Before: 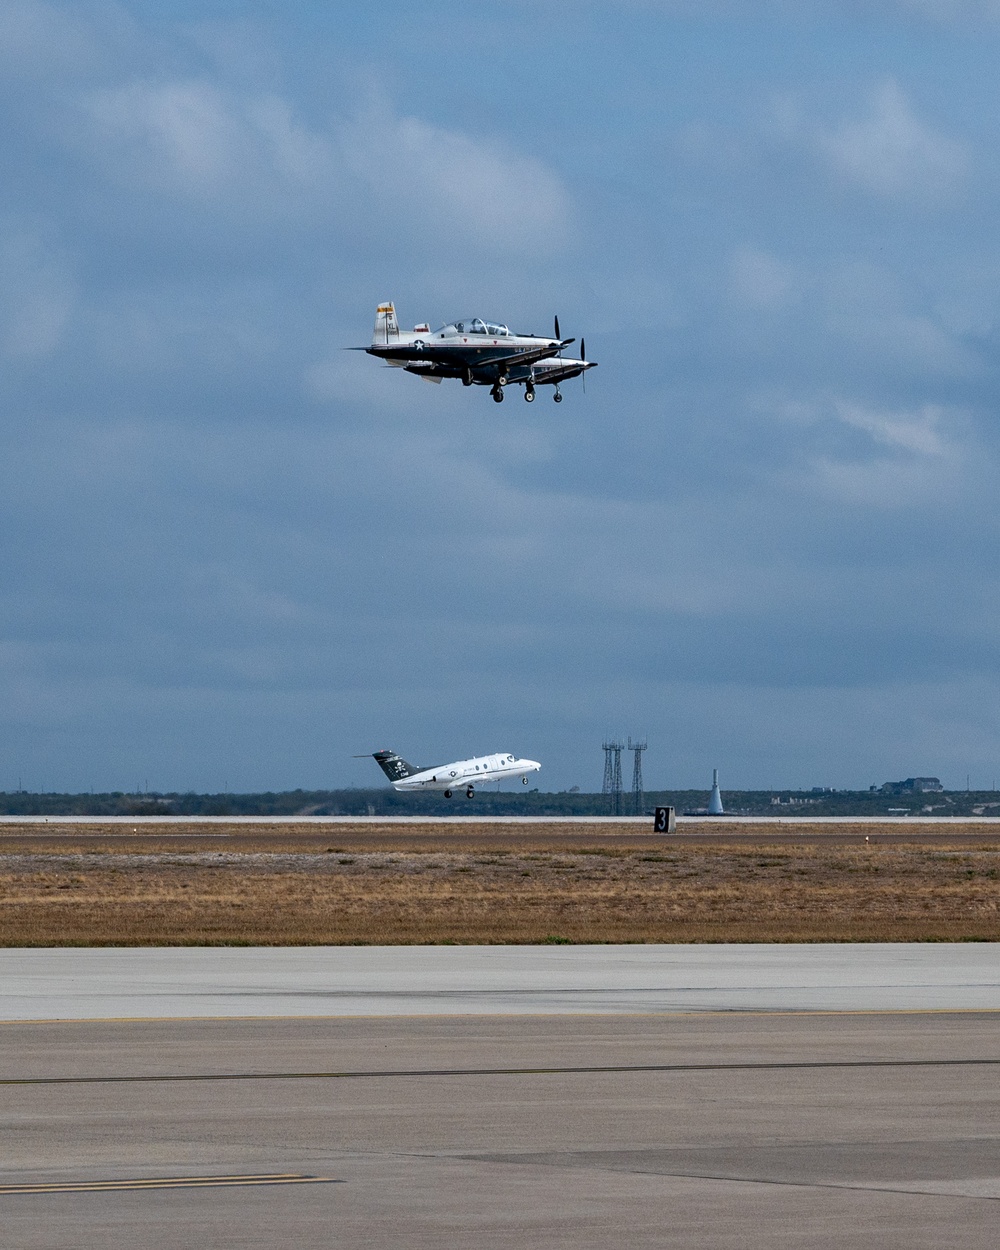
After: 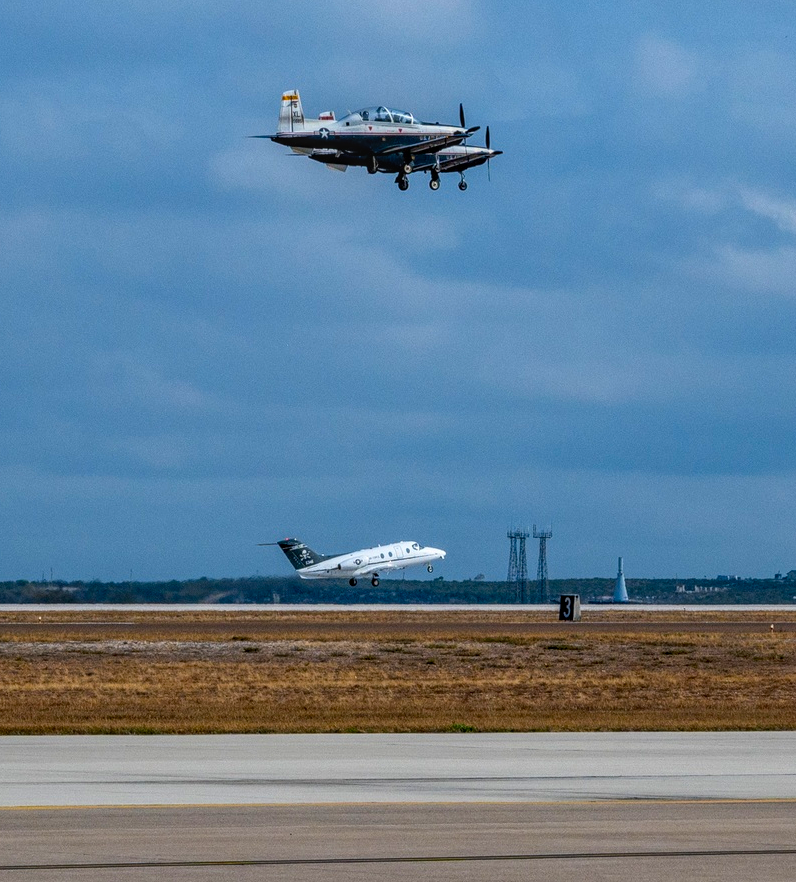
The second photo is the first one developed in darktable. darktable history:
color balance rgb: perceptual saturation grading › global saturation 30.047%
contrast brightness saturation: contrast 0.035, saturation 0.16
crop: left 9.519%, top 17.026%, right 10.849%, bottom 12.396%
exposure: exposure -0.046 EV, compensate highlight preservation false
local contrast: highlights 4%, shadows 1%, detail 133%
